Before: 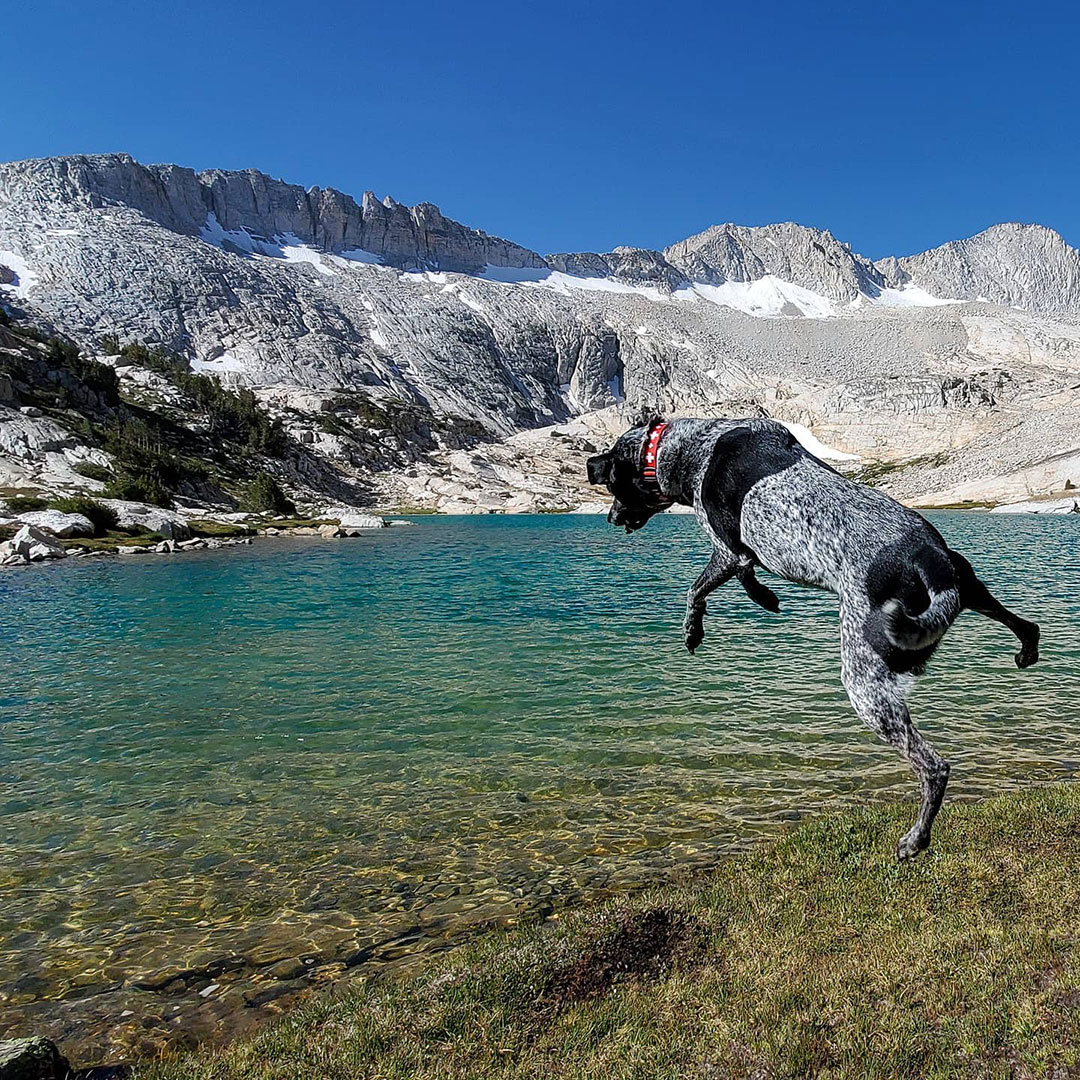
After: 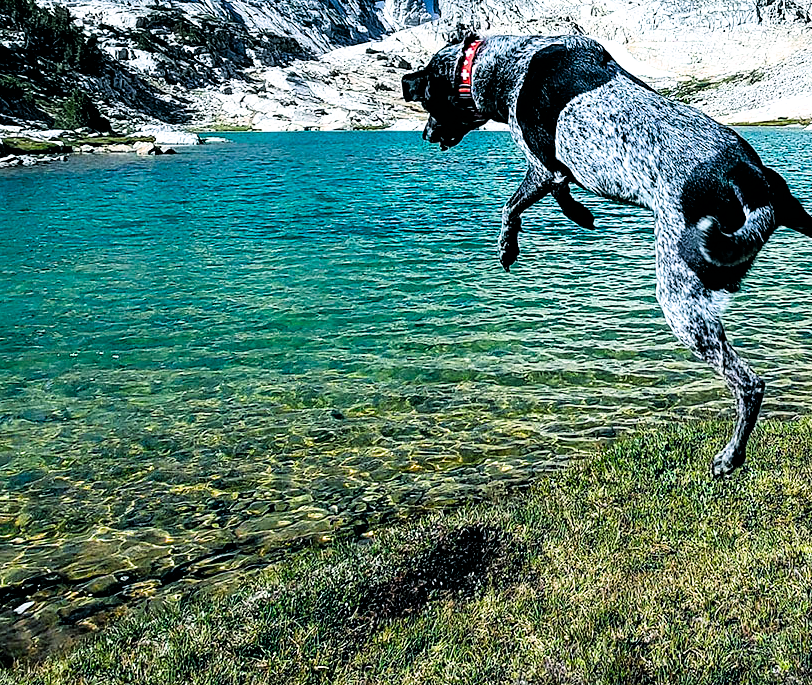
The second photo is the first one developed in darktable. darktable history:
color balance rgb: power › luminance -7.916%, power › chroma 2.283%, power › hue 219.29°, highlights gain › chroma 0.161%, highlights gain › hue 331.85°, perceptual saturation grading › global saturation 25.146%, perceptual brilliance grading › global brilliance 30.713%, global vibrance 20%
filmic rgb: black relative exposure -4.03 EV, white relative exposure 3 EV, hardness 3.02, contrast 1.398
crop and rotate: left 17.19%, top 35.6%, right 7.562%, bottom 0.882%
